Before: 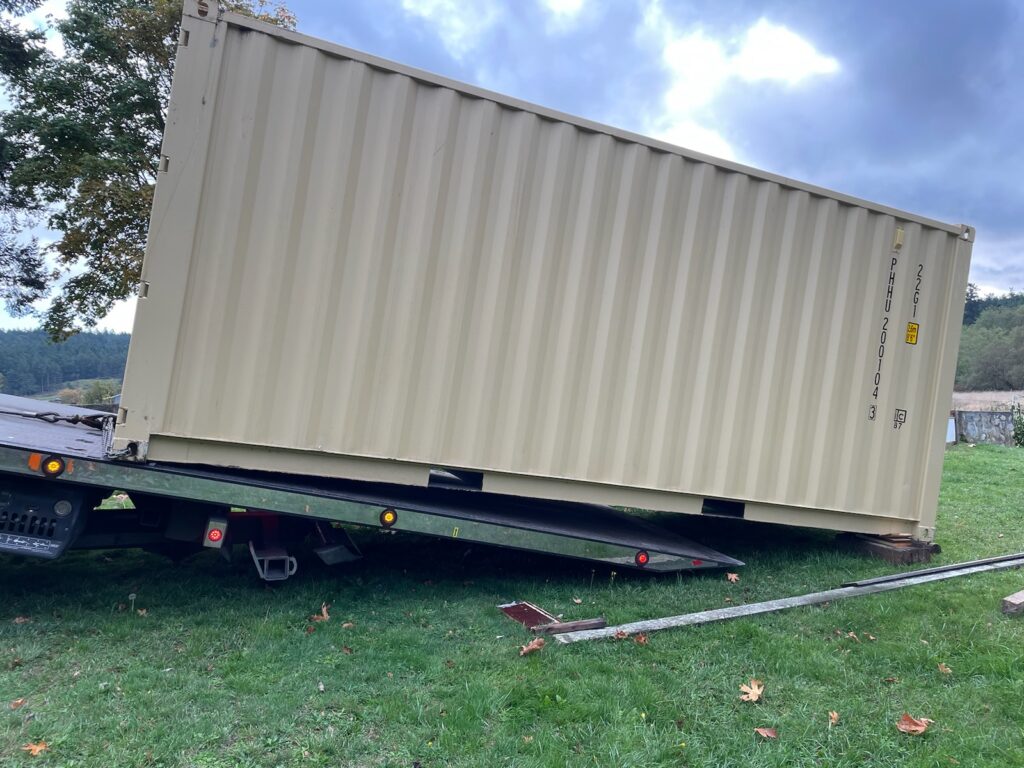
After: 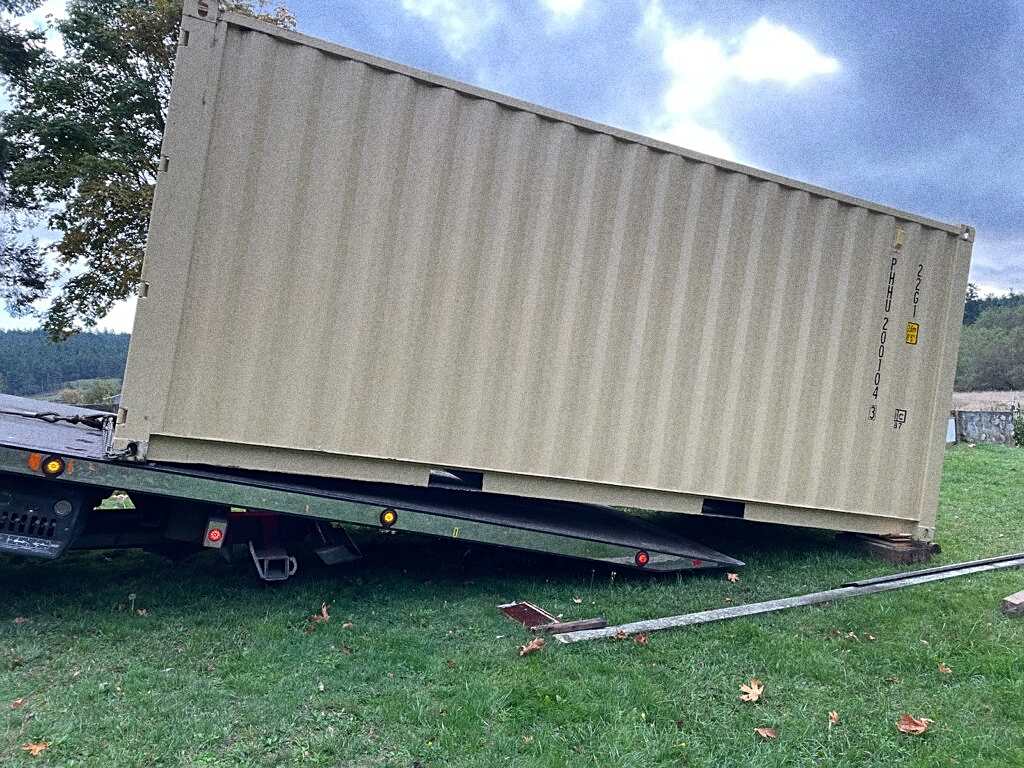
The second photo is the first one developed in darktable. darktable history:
sharpen: on, module defaults
grain: strength 49.07%
